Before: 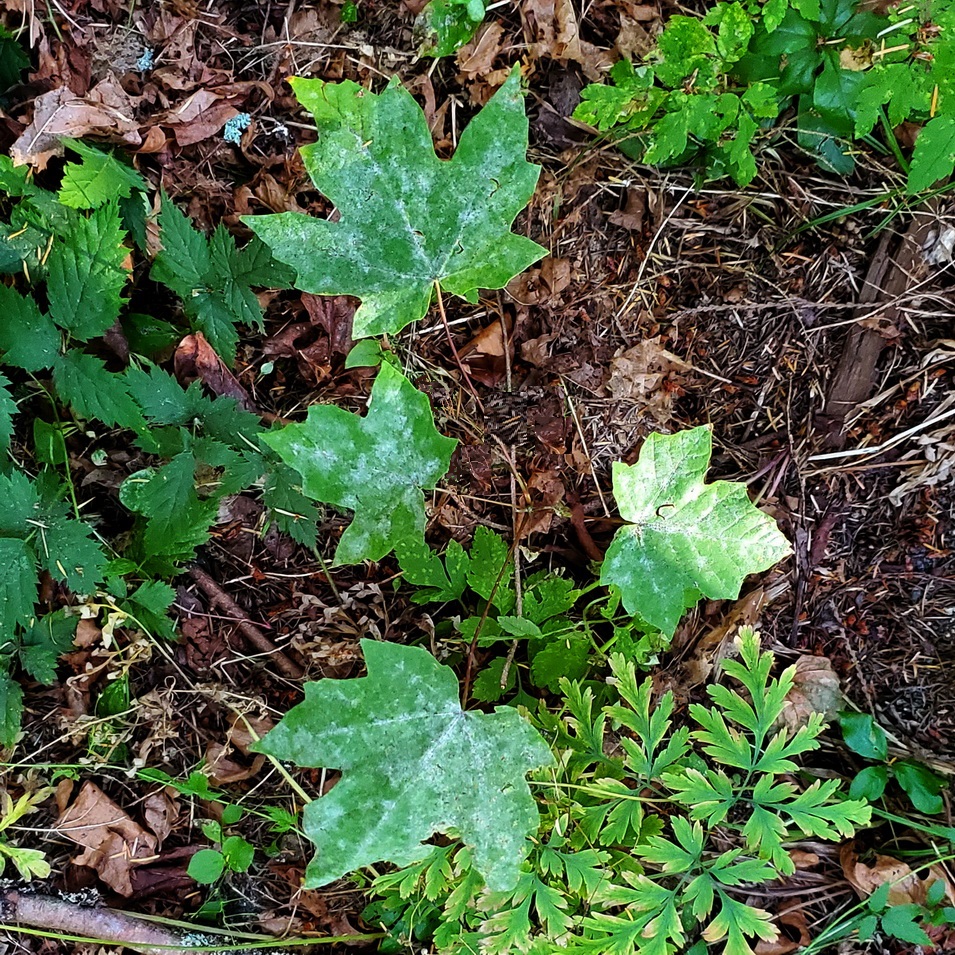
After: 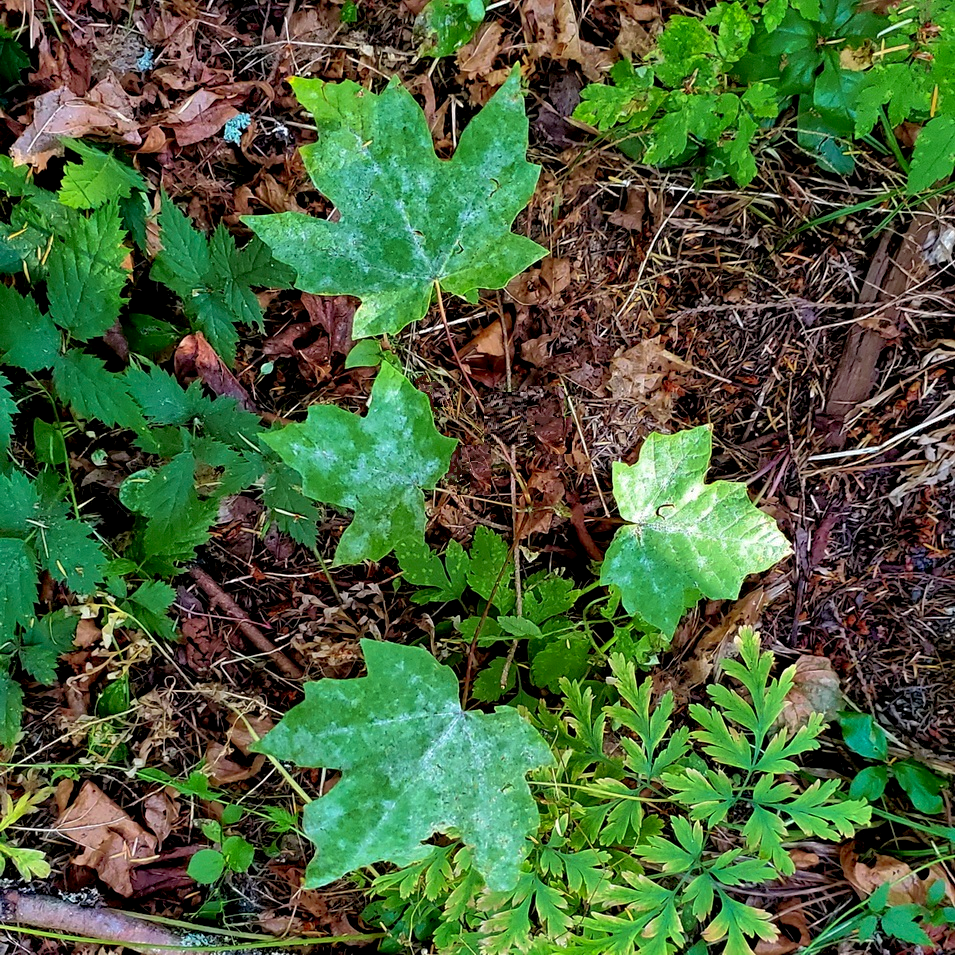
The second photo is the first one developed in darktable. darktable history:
velvia: on, module defaults
exposure: black level correction 0.005, exposure 0.014 EV, compensate highlight preservation false
shadows and highlights: on, module defaults
